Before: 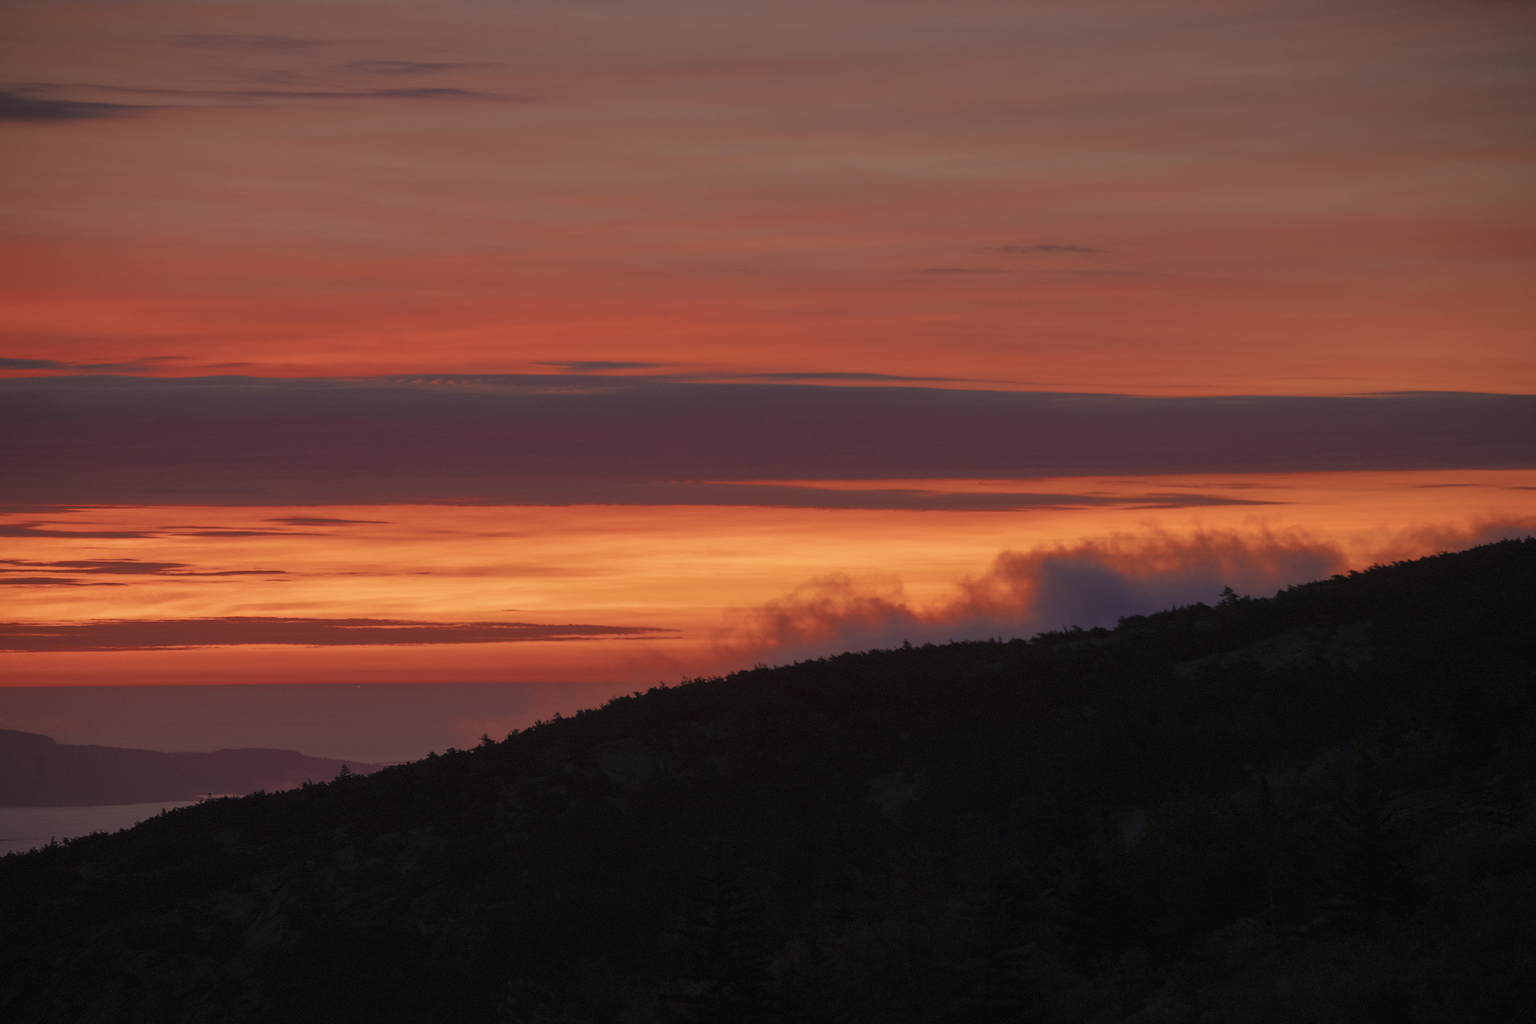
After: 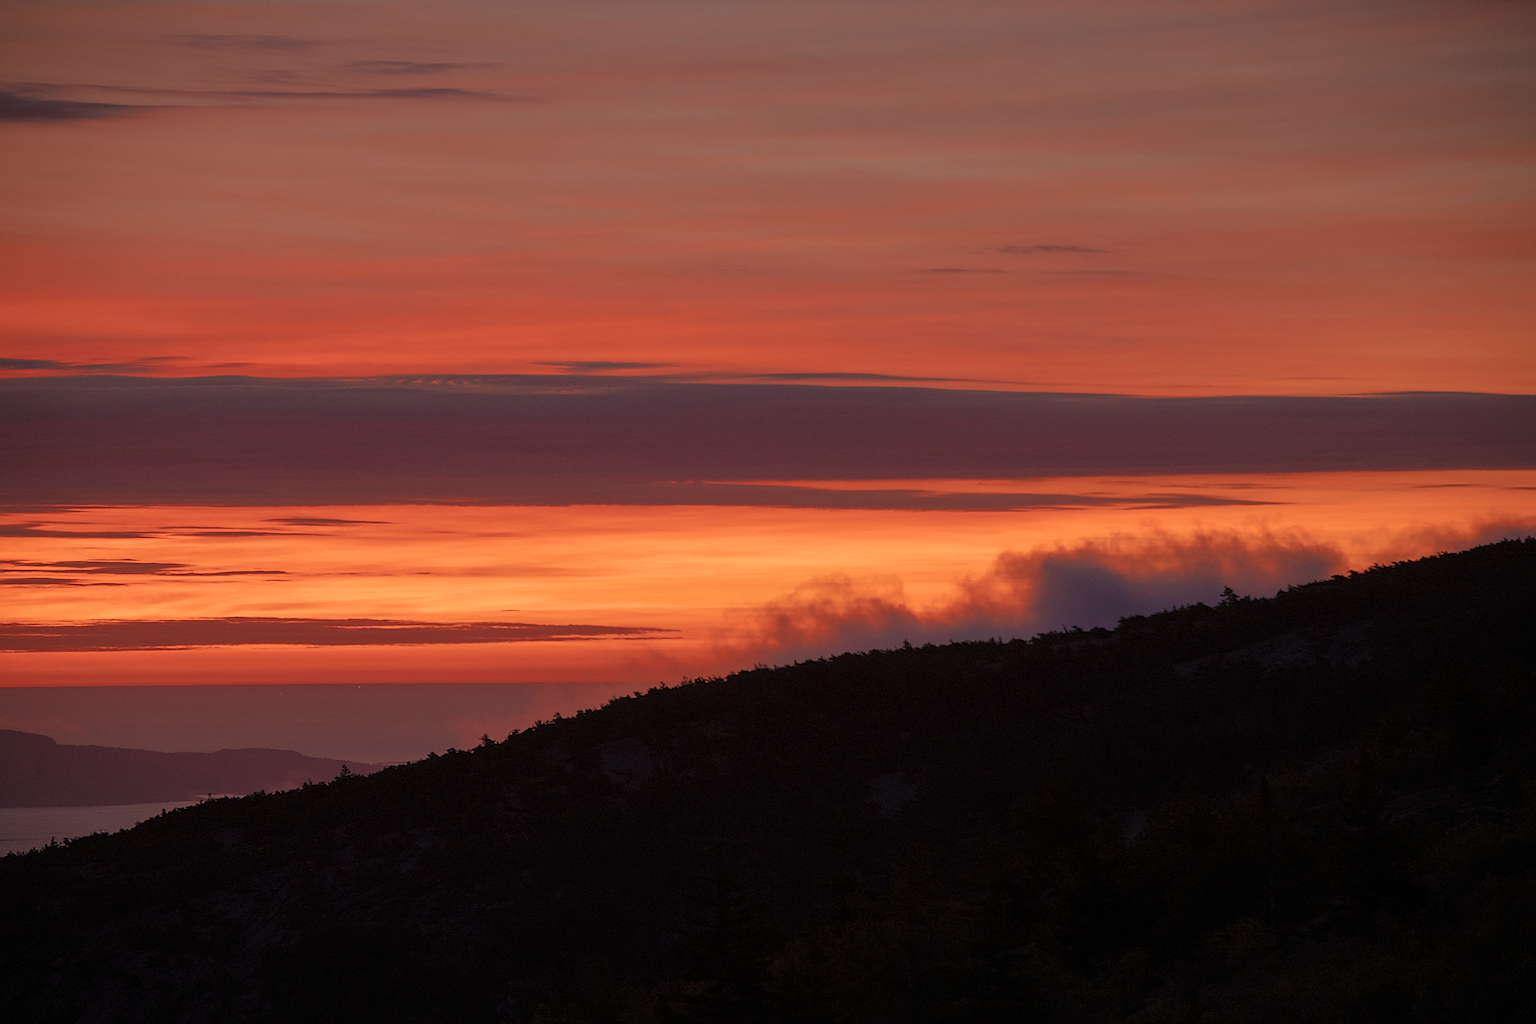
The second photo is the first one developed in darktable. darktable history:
sharpen: on, module defaults
contrast brightness saturation: saturation -0.05
white balance: red 1.009, blue 0.985
